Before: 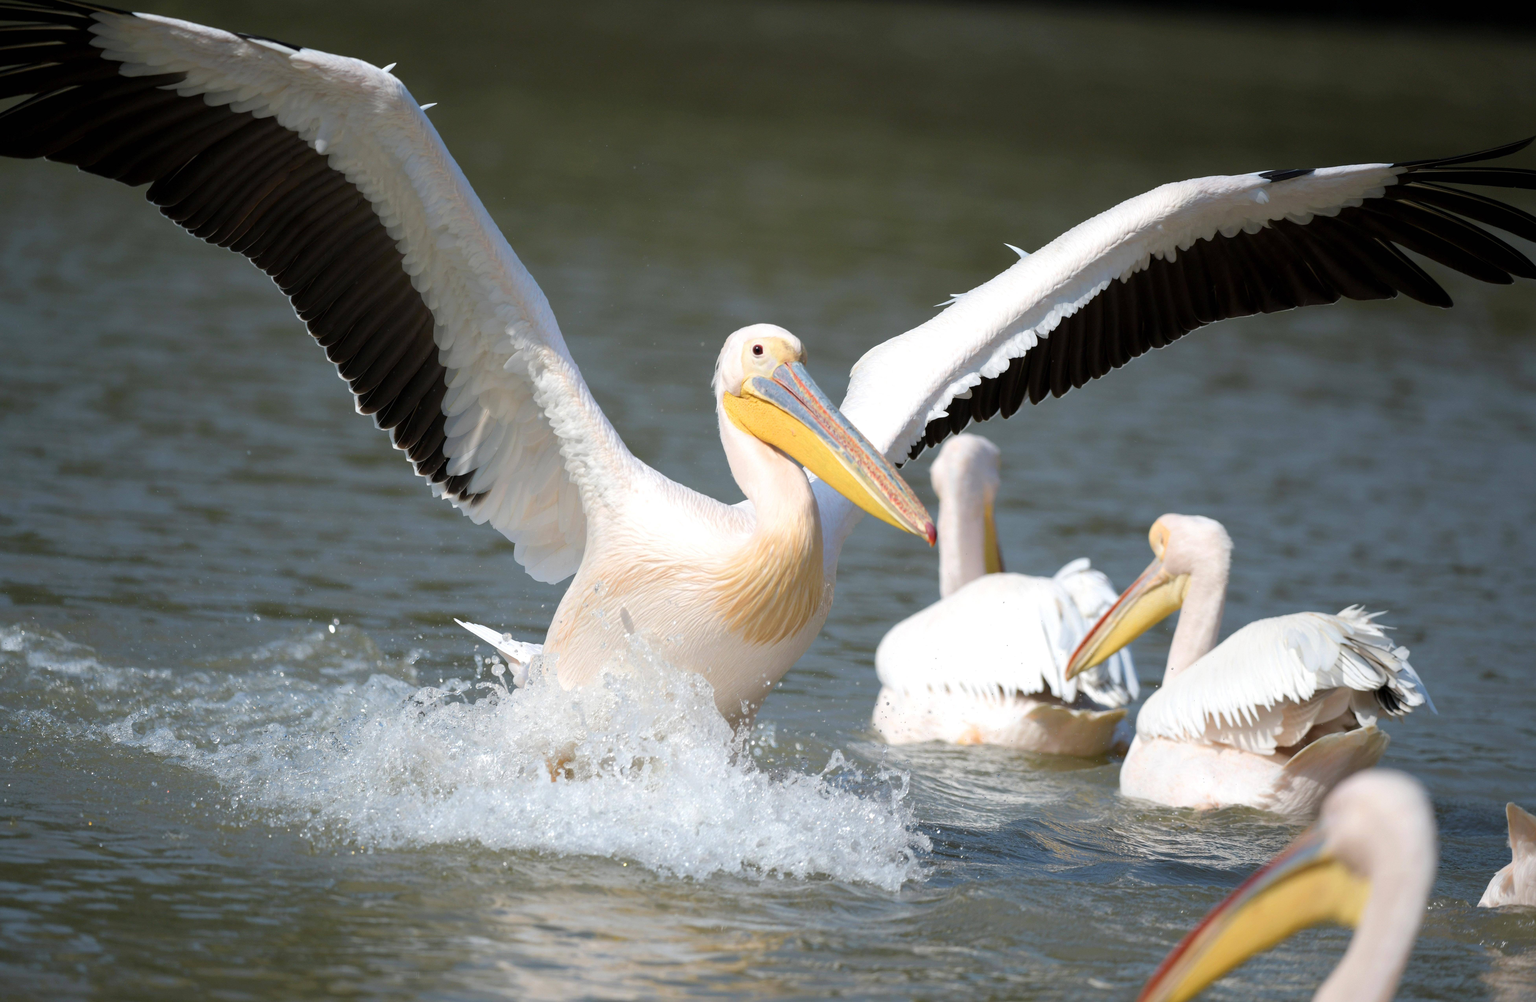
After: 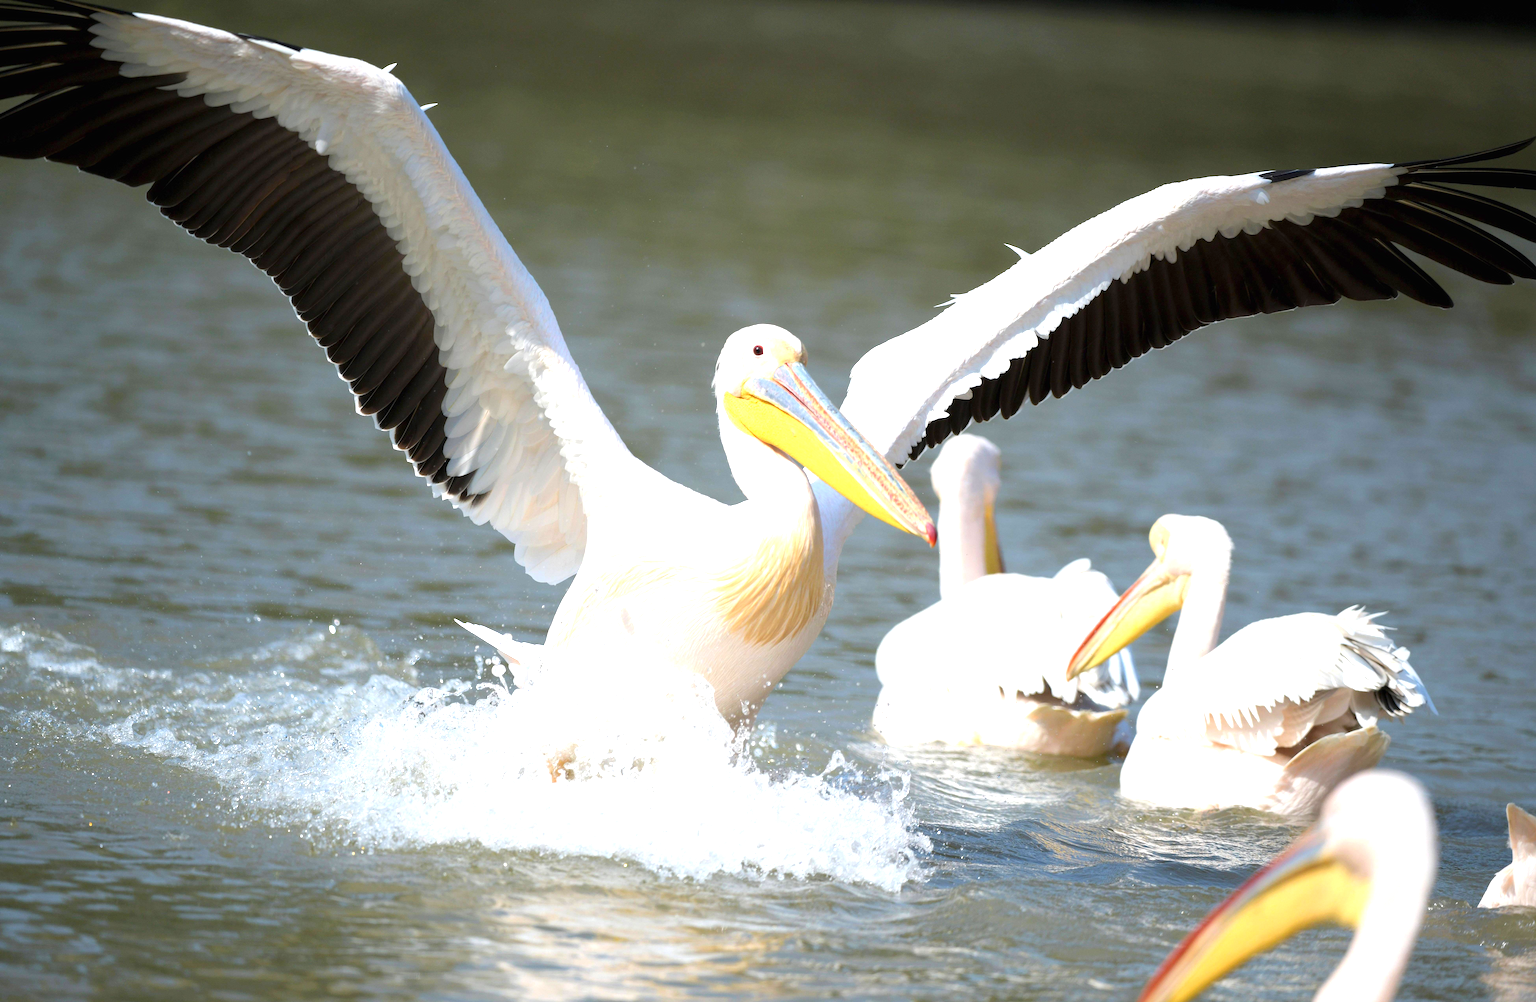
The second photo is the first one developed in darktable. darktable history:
color correction: saturation 1.1
exposure: black level correction 0, exposure 0.95 EV, compensate exposure bias true, compensate highlight preservation false
